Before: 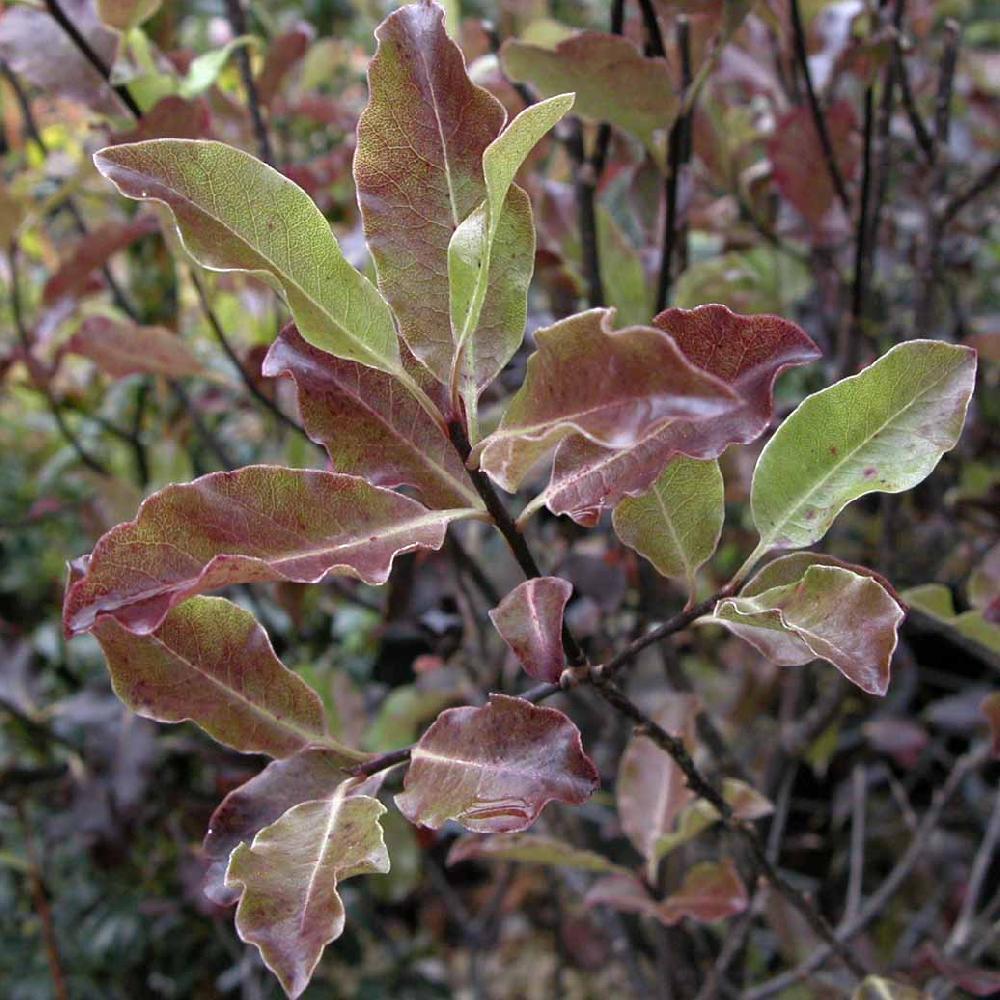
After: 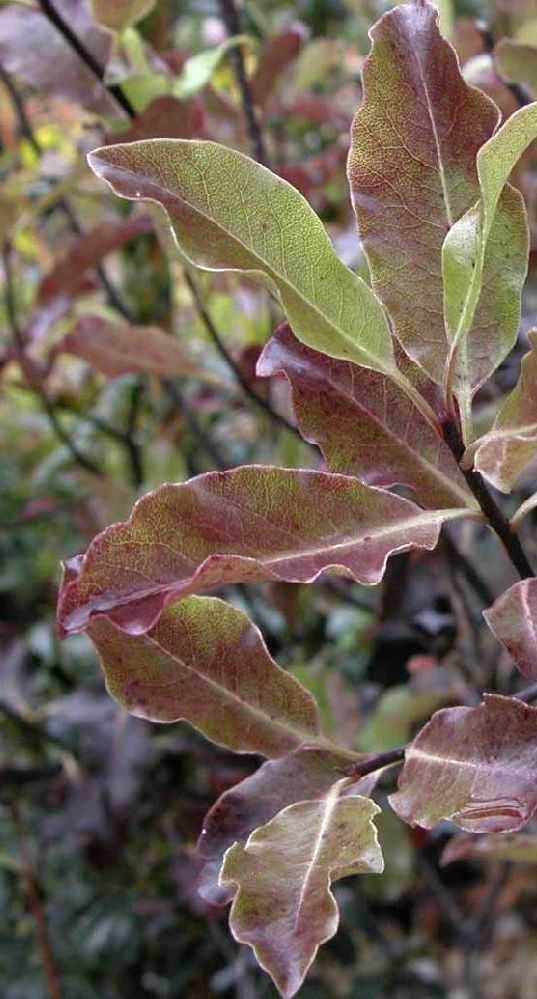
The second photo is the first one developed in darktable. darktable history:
crop: left 0.643%, right 45.557%, bottom 0.089%
